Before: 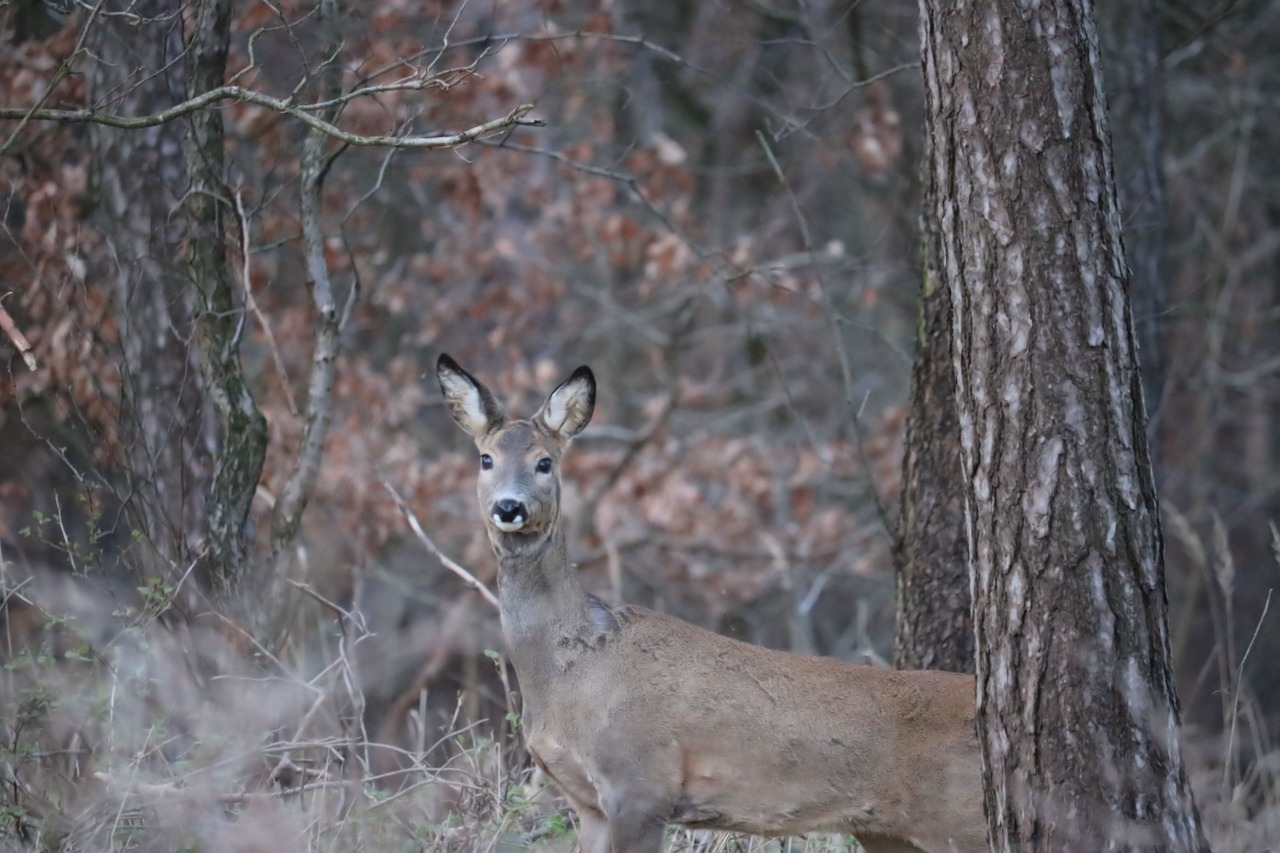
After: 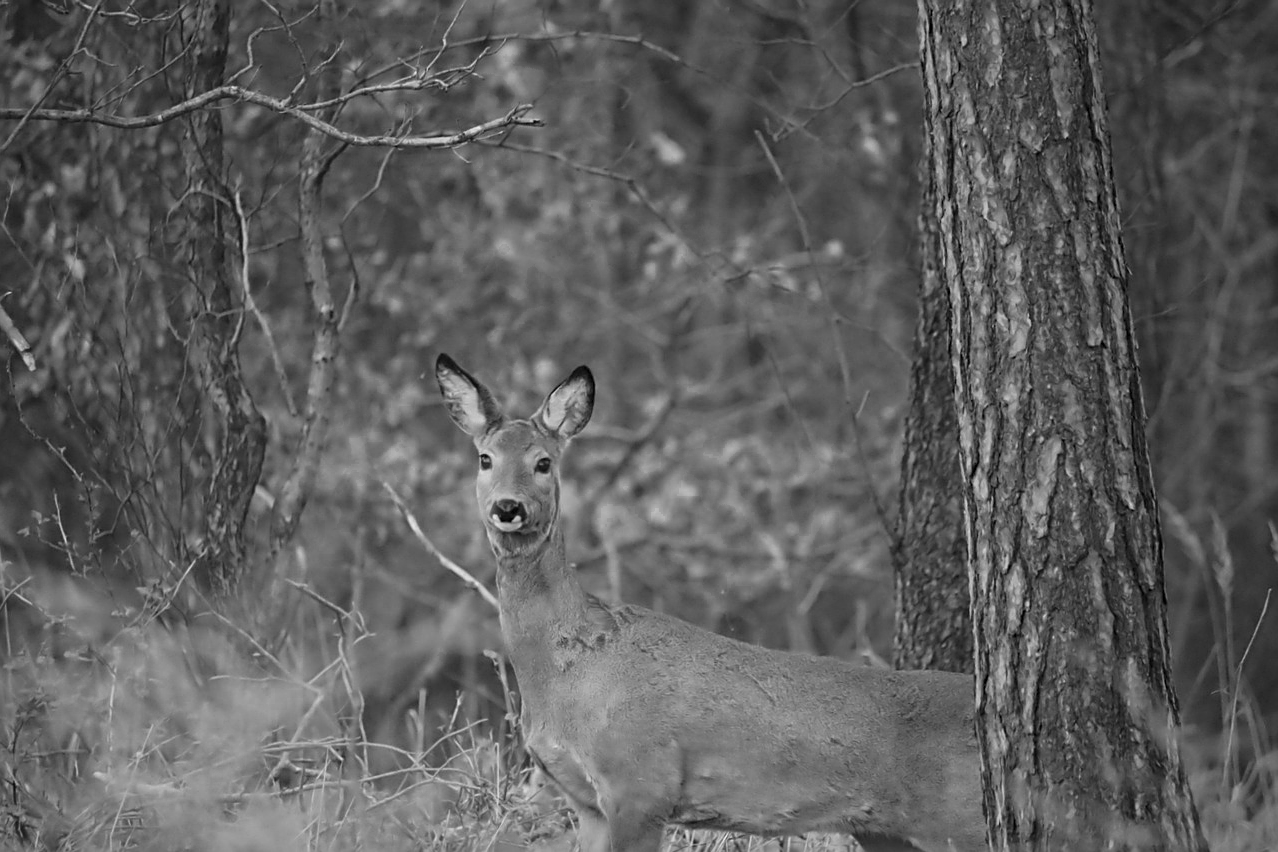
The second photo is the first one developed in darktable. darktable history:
crop and rotate: left 0.126%
sharpen: on, module defaults
color zones: curves: ch0 [(0.002, 0.429) (0.121, 0.212) (0.198, 0.113) (0.276, 0.344) (0.331, 0.541) (0.41, 0.56) (0.482, 0.289) (0.619, 0.227) (0.721, 0.18) (0.821, 0.435) (0.928, 0.555) (1, 0.587)]; ch1 [(0, 0) (0.143, 0) (0.286, 0) (0.429, 0) (0.571, 0) (0.714, 0) (0.857, 0)]
